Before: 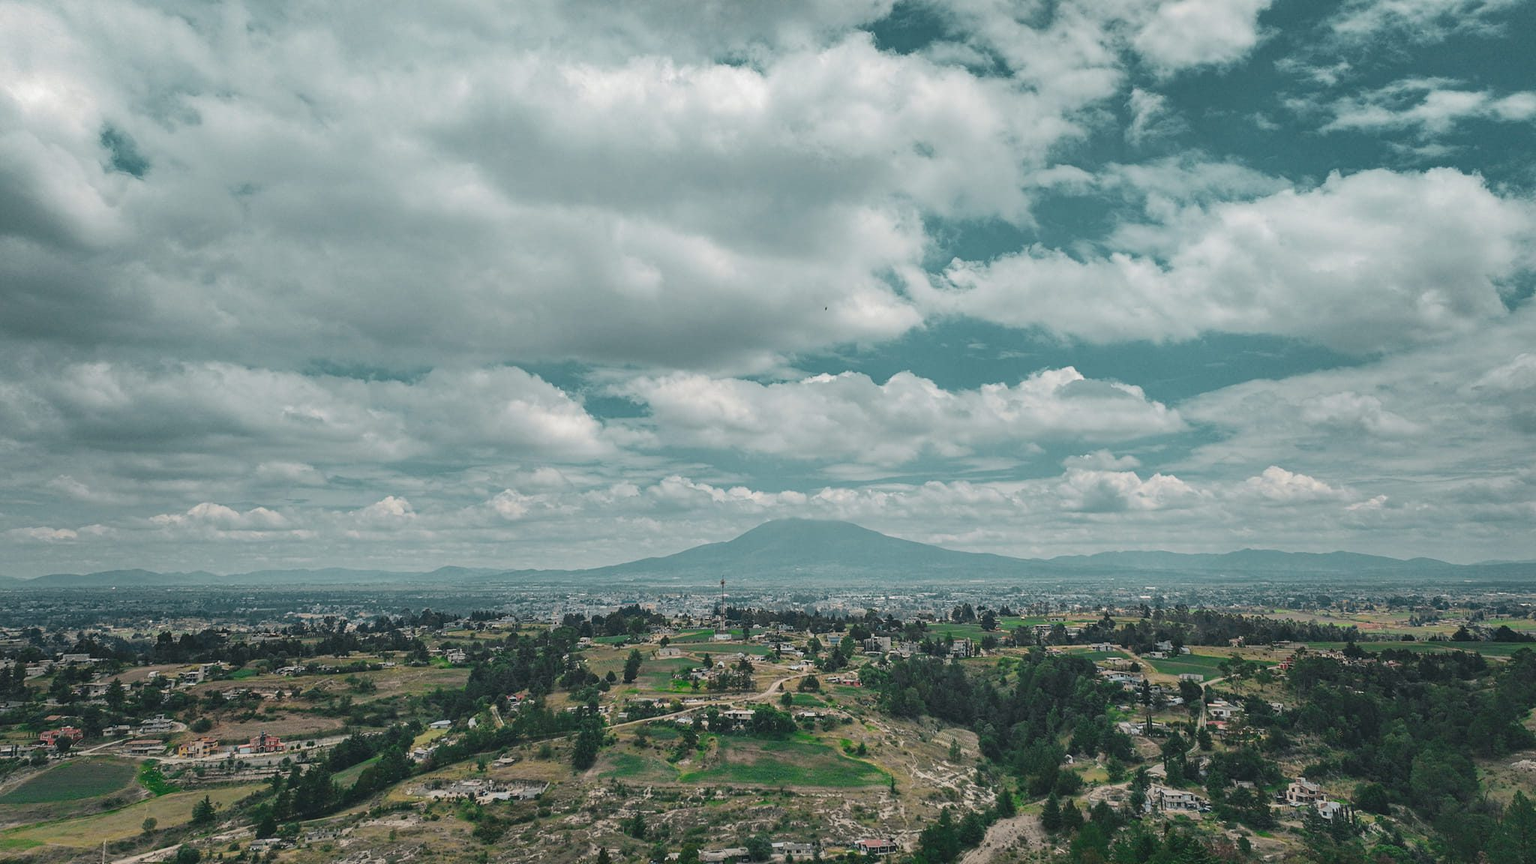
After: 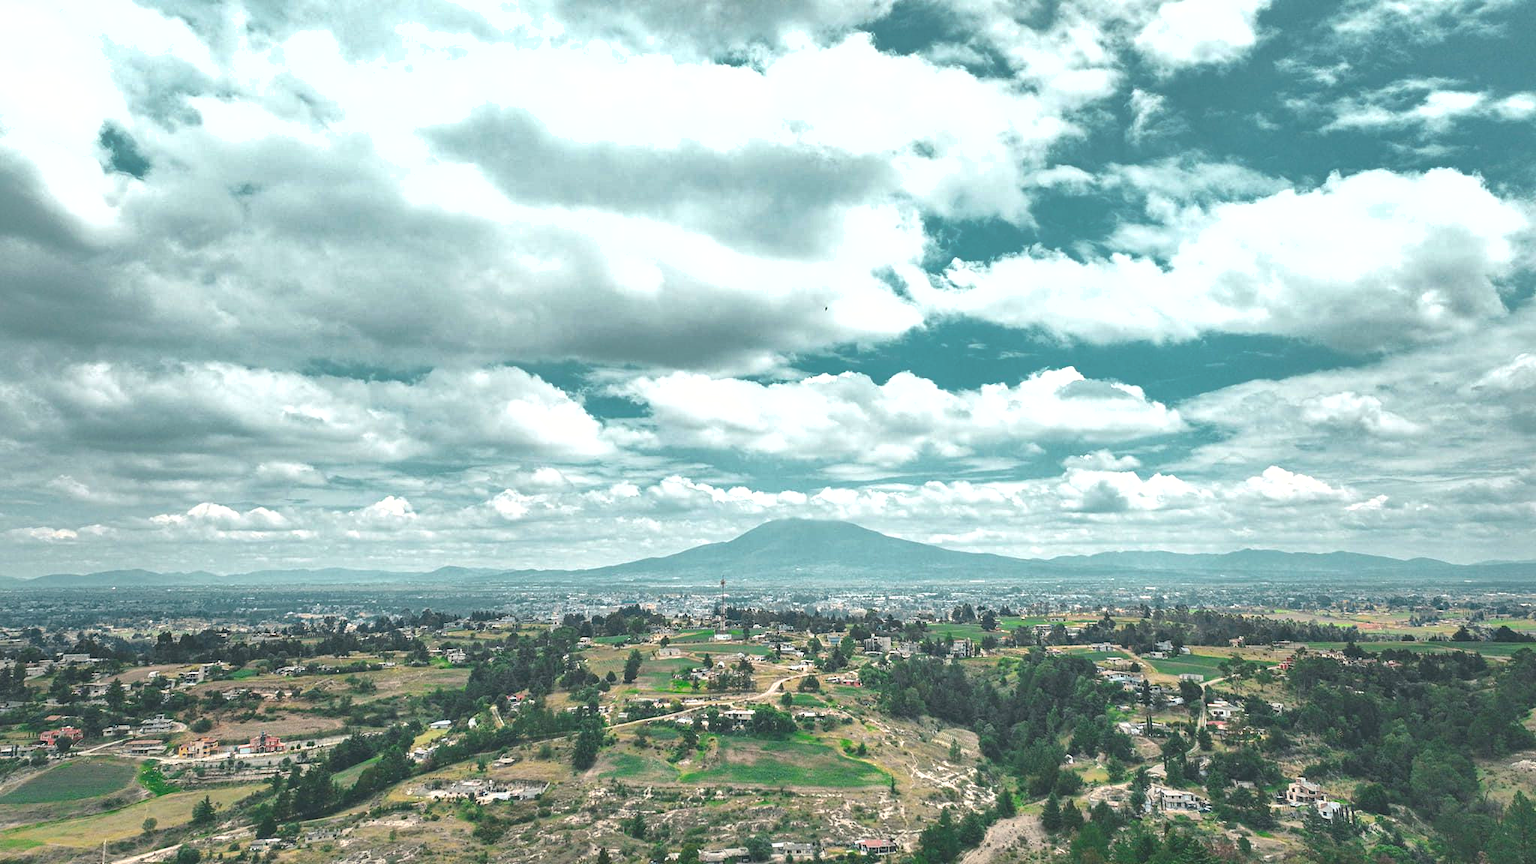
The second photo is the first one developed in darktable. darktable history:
exposure: black level correction 0, exposure 1.098 EV, compensate exposure bias true, compensate highlight preservation false
shadows and highlights: shadows 29.99
